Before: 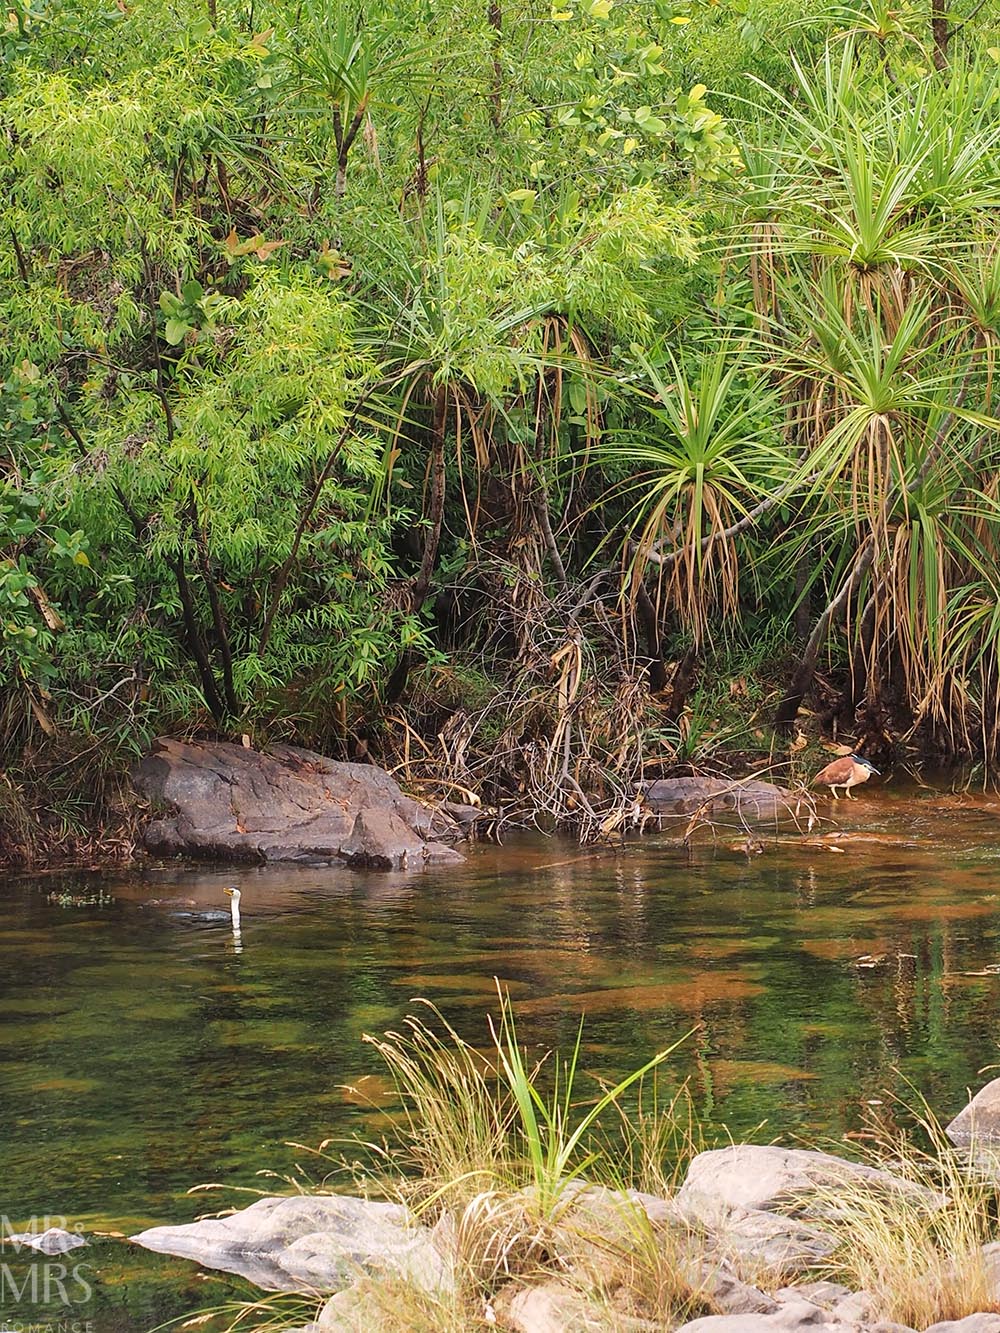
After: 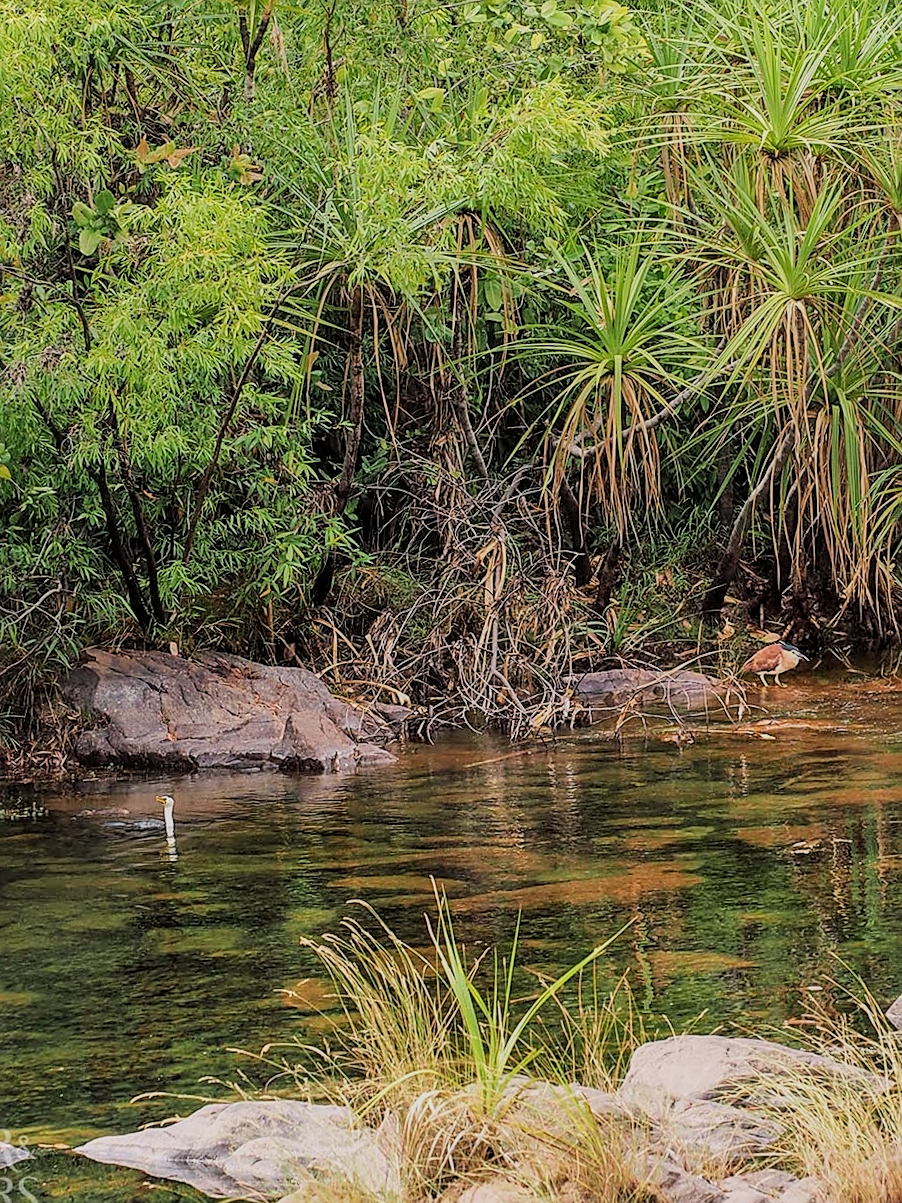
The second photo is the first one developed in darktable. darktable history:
filmic rgb: black relative exposure -7.65 EV, white relative exposure 4.56 EV, hardness 3.61, color science v6 (2022)
local contrast: on, module defaults
crop and rotate: angle 1.96°, left 5.673%, top 5.673%
sharpen: on, module defaults
